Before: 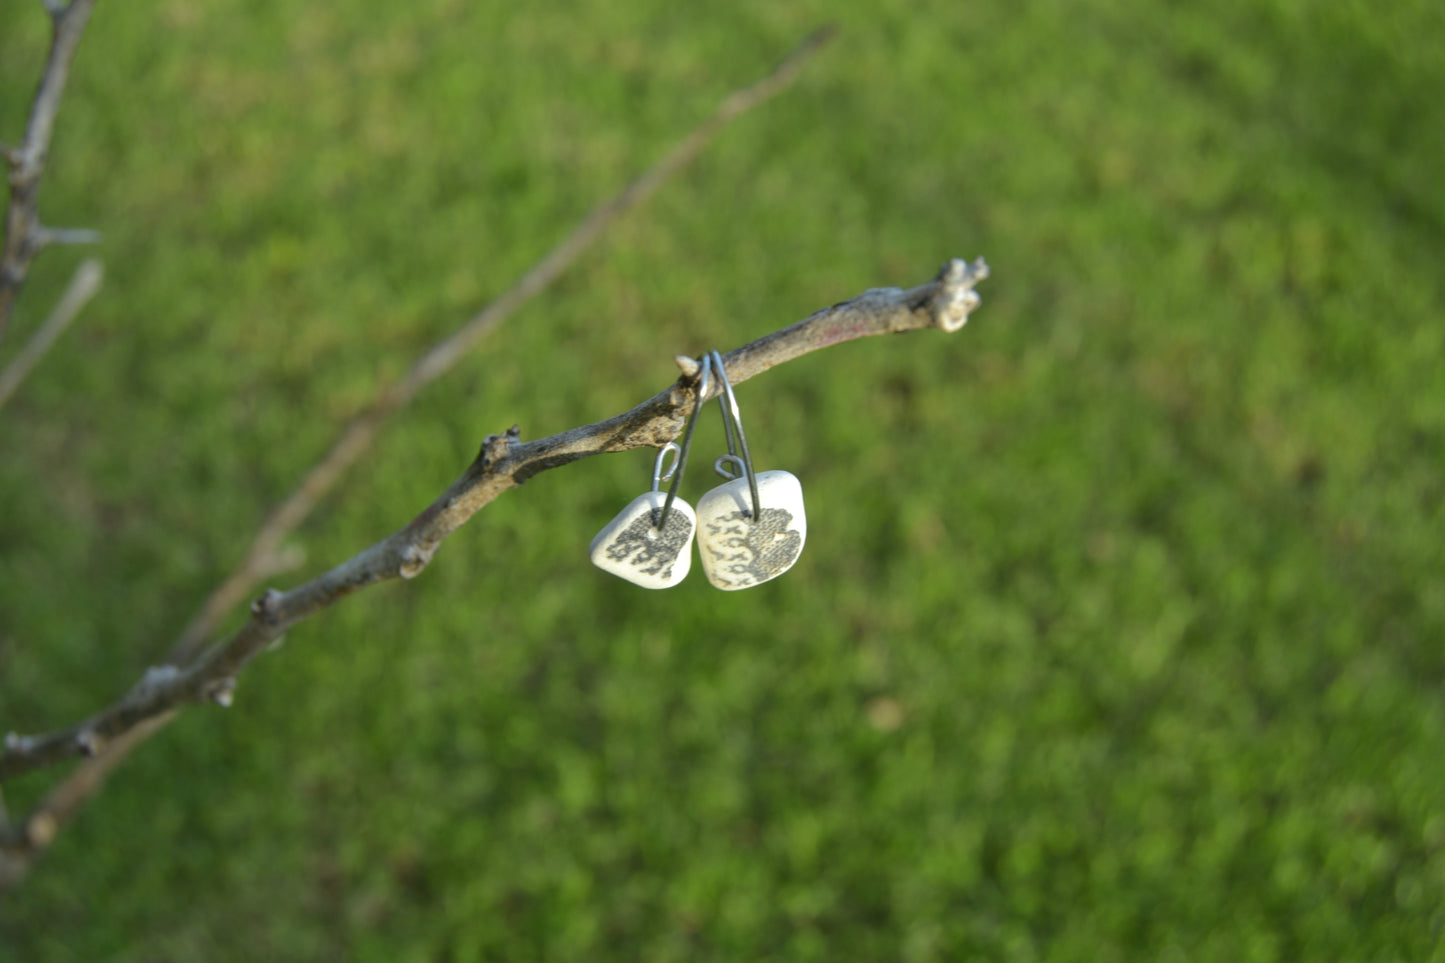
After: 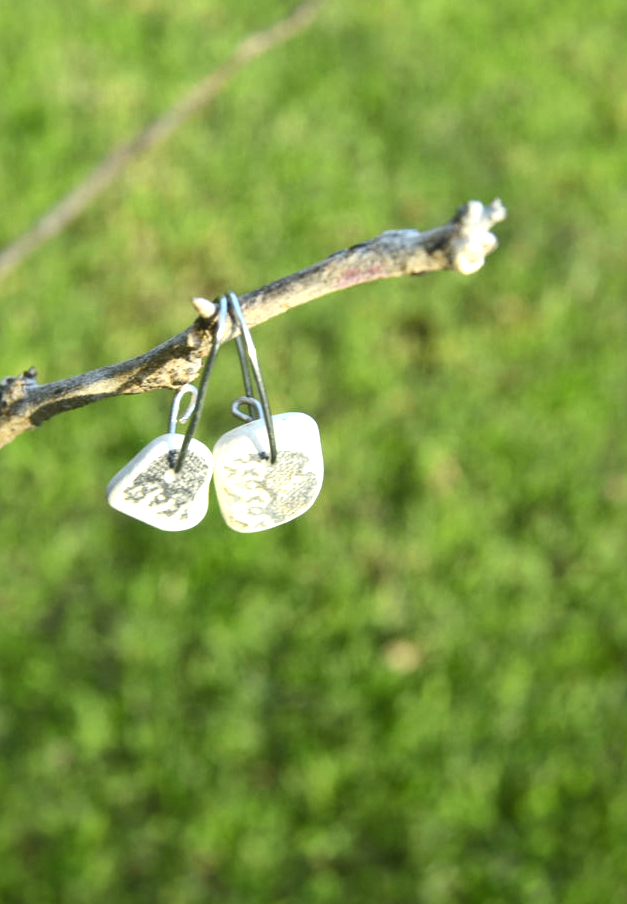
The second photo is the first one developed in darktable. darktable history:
graduated density: rotation -180°, offset 24.95
crop: left 33.452%, top 6.025%, right 23.155%
local contrast: mode bilateral grid, contrast 20, coarseness 100, detail 150%, midtone range 0.2
exposure: exposure 1 EV, compensate highlight preservation false
